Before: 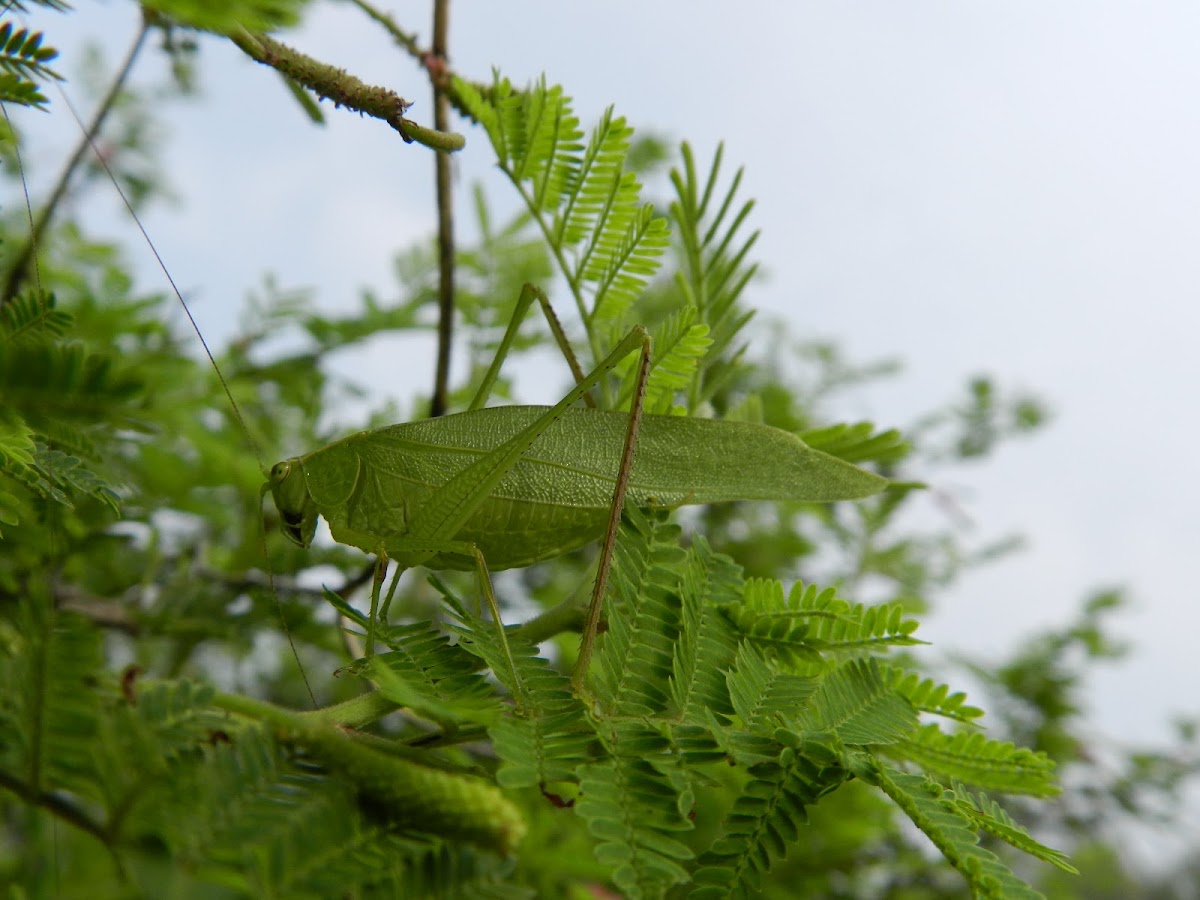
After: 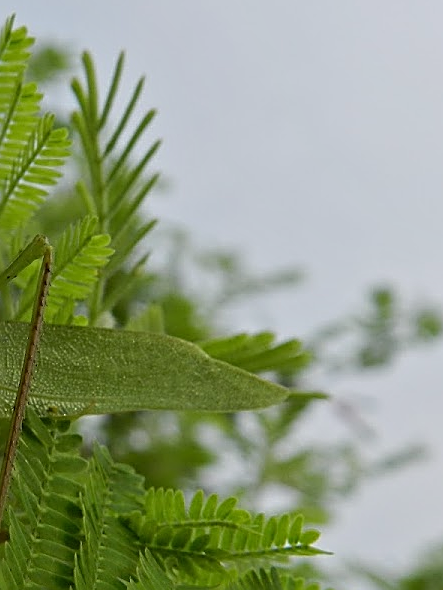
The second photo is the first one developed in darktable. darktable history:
tone equalizer: -8 EV -0.002 EV, -7 EV 0.005 EV, -6 EV -0.009 EV, -5 EV 0.011 EV, -4 EV -0.012 EV, -3 EV 0.007 EV, -2 EV -0.062 EV, -1 EV -0.293 EV, +0 EV -0.582 EV, smoothing diameter 2%, edges refinement/feathering 20, mask exposure compensation -1.57 EV, filter diffusion 5
base curve: curves: ch0 [(0, 0) (0.74, 0.67) (1, 1)]
crop and rotate: left 49.936%, top 10.094%, right 13.136%, bottom 24.256%
sharpen: amount 0.75
